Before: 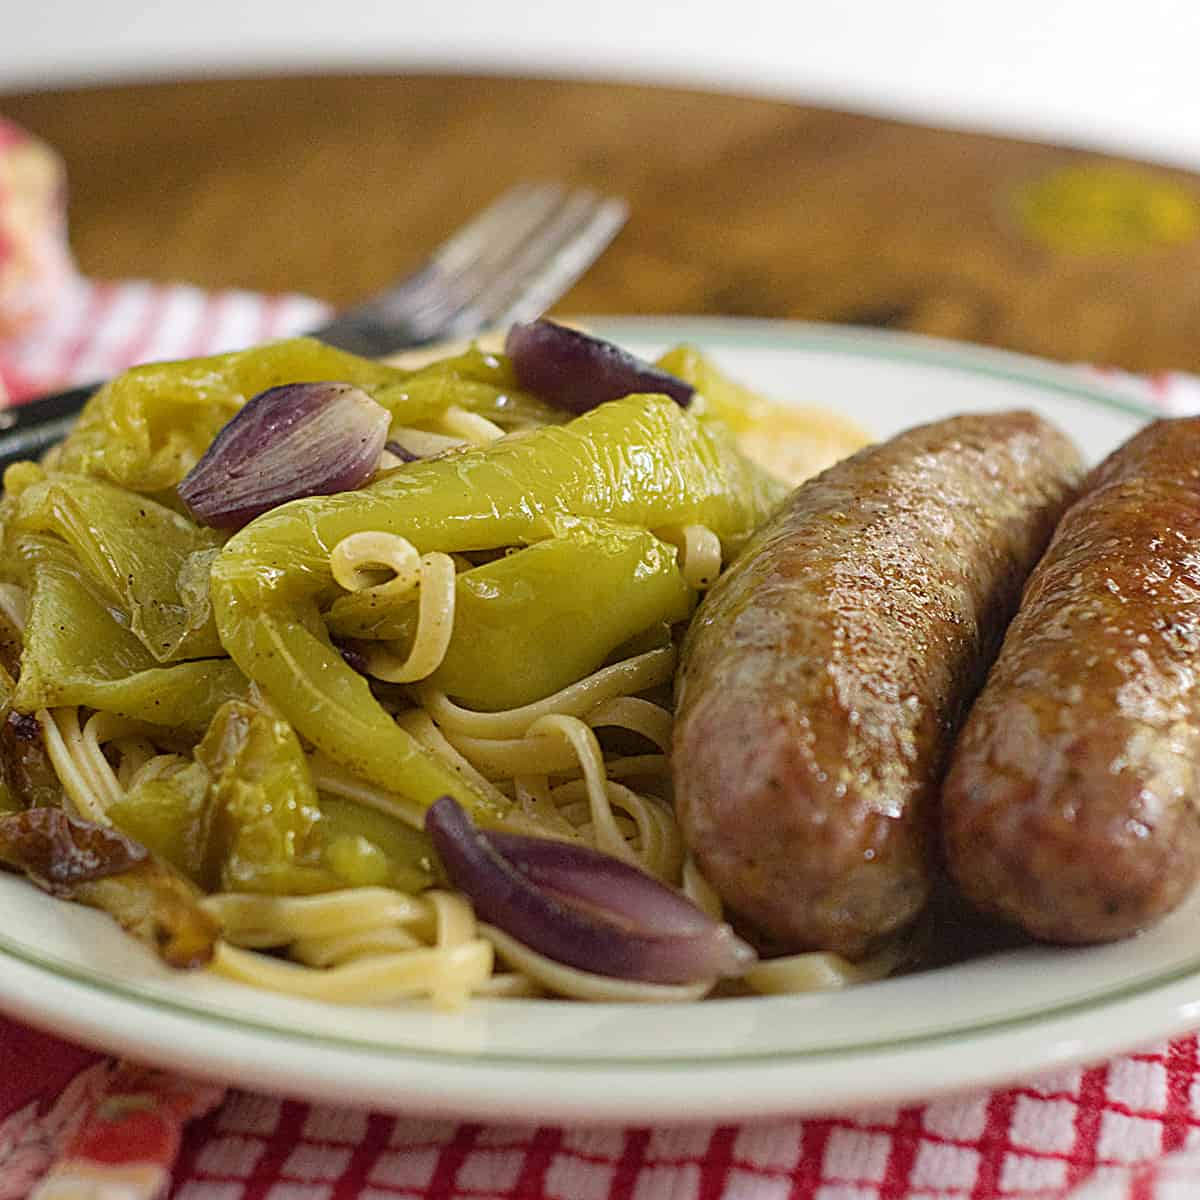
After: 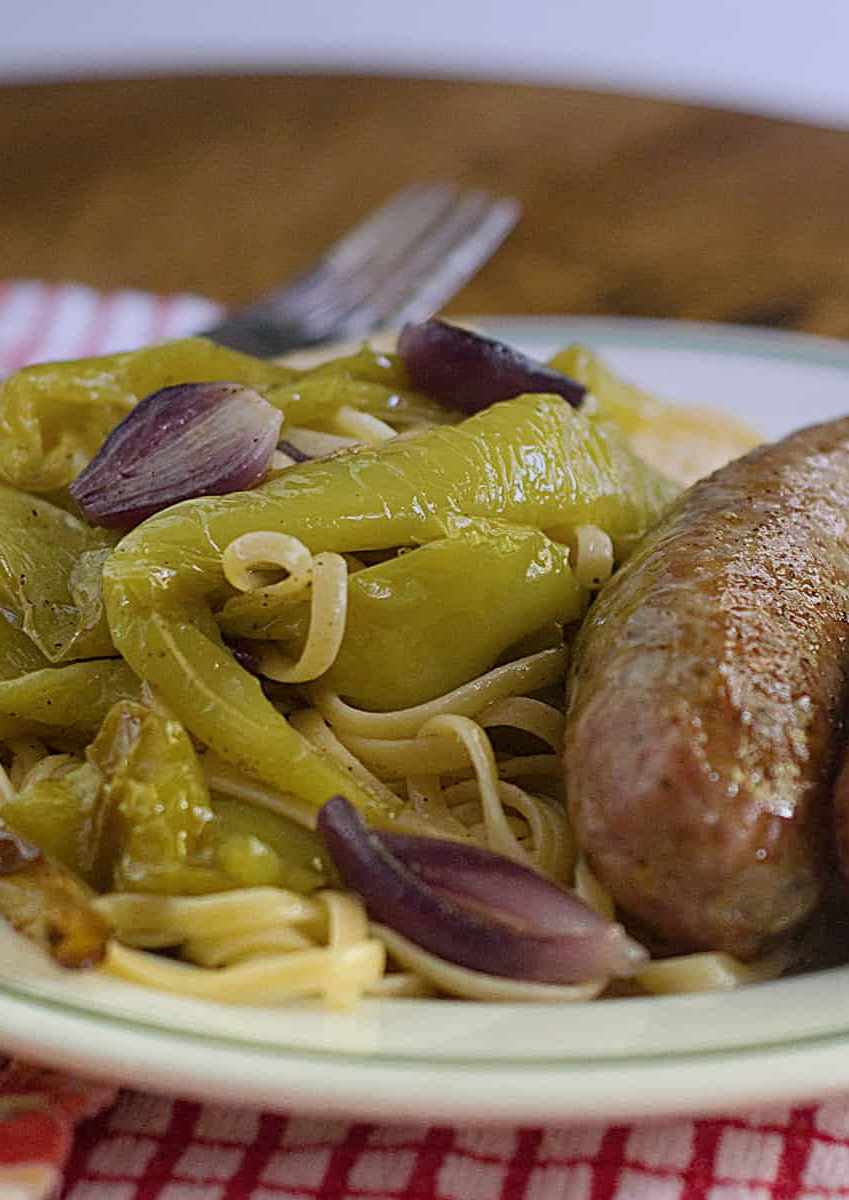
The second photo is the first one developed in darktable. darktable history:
graduated density: hue 238.83°, saturation 50%
crop and rotate: left 9.061%, right 20.142%
